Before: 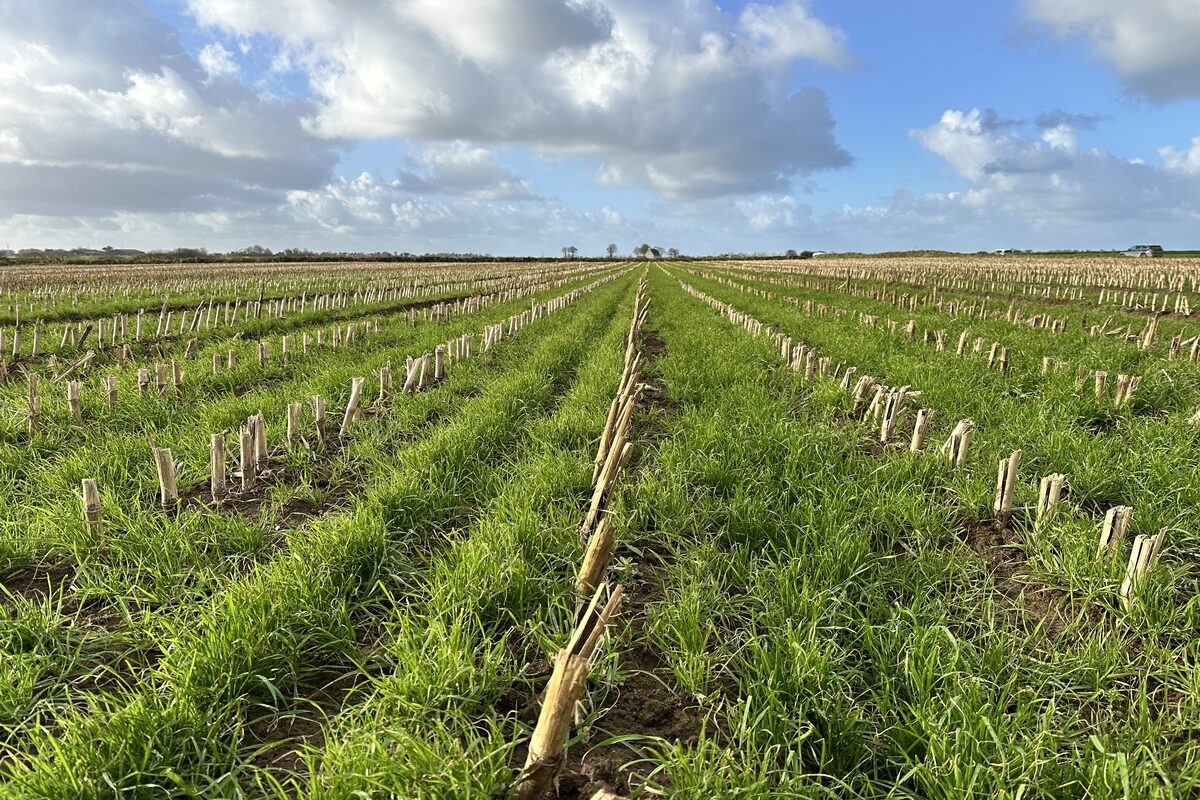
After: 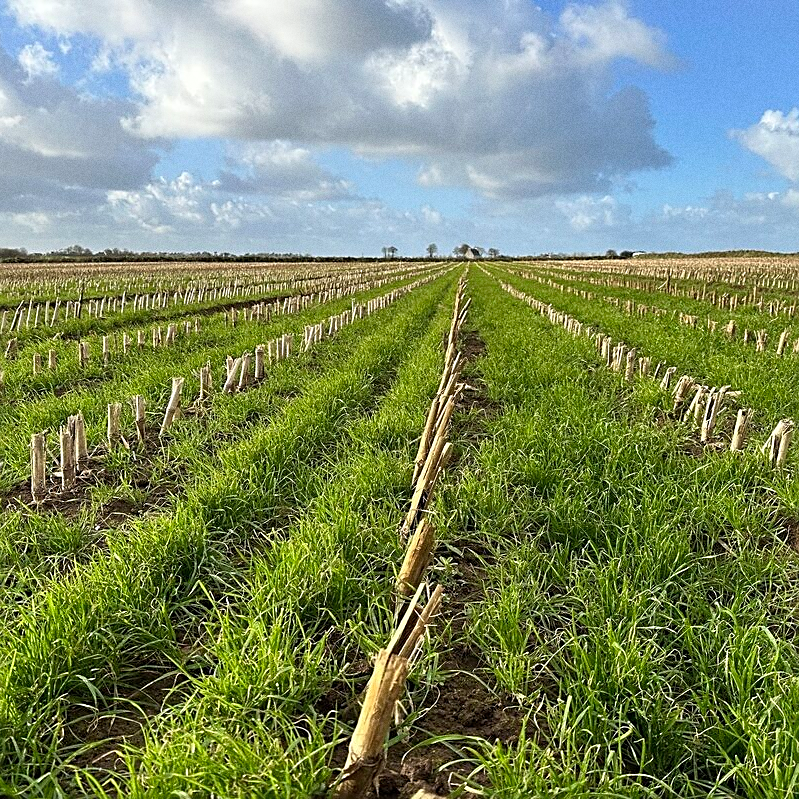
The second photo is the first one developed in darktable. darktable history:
crop and rotate: left 15.055%, right 18.278%
sharpen: on, module defaults
grain: coarseness 0.09 ISO
